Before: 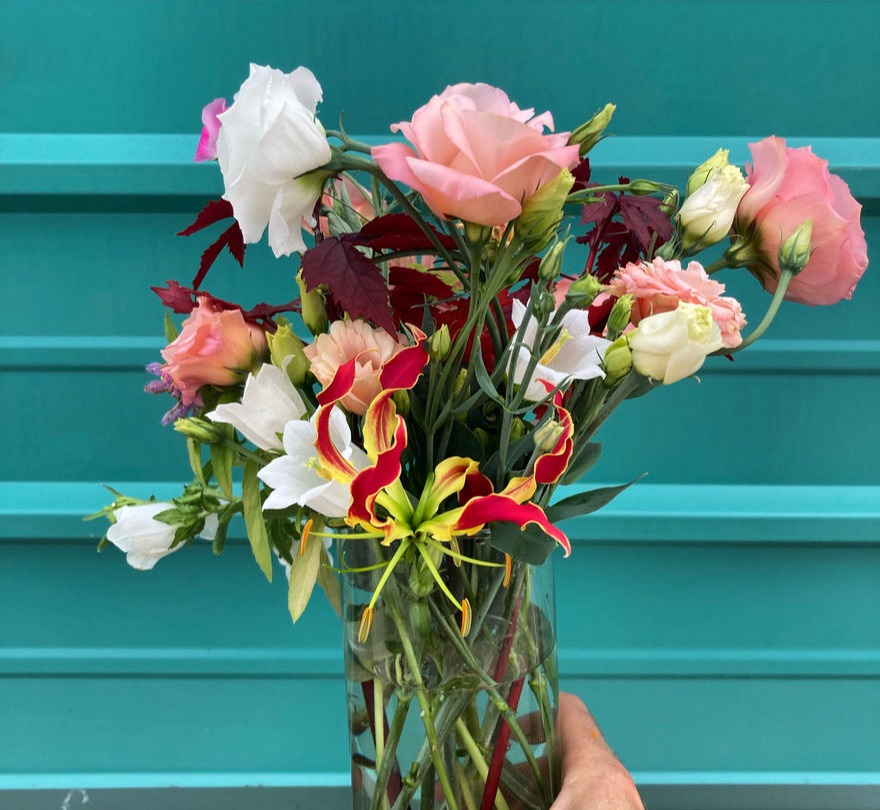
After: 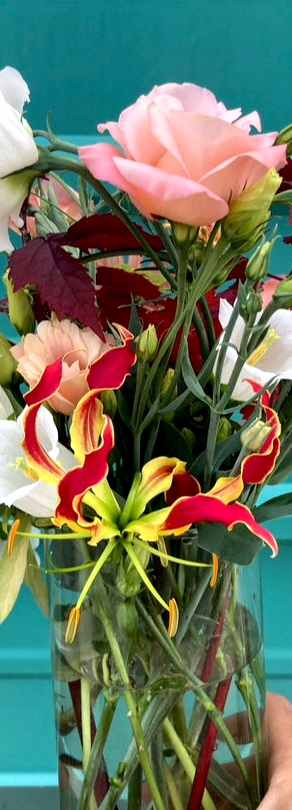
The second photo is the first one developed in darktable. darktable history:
exposure: black level correction 0.005, exposure 0.286 EV, compensate highlight preservation false
crop: left 33.36%, right 33.36%
